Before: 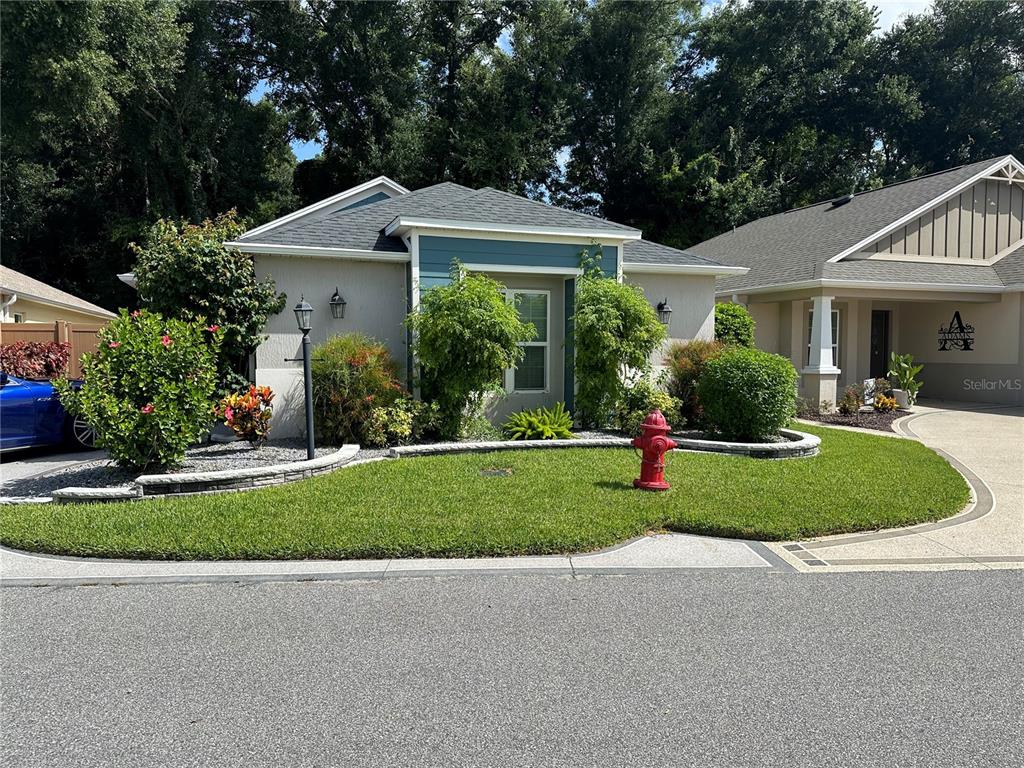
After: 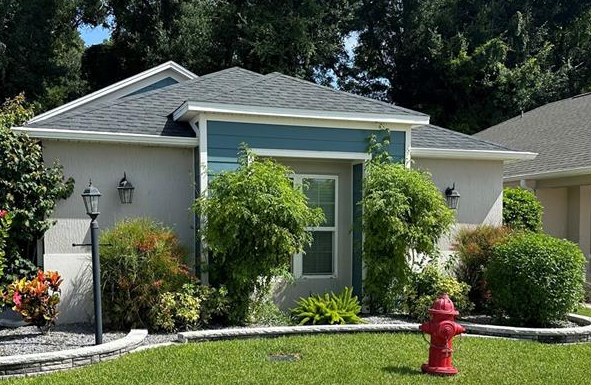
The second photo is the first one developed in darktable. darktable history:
crop: left 20.771%, top 15.006%, right 21.474%, bottom 34.169%
